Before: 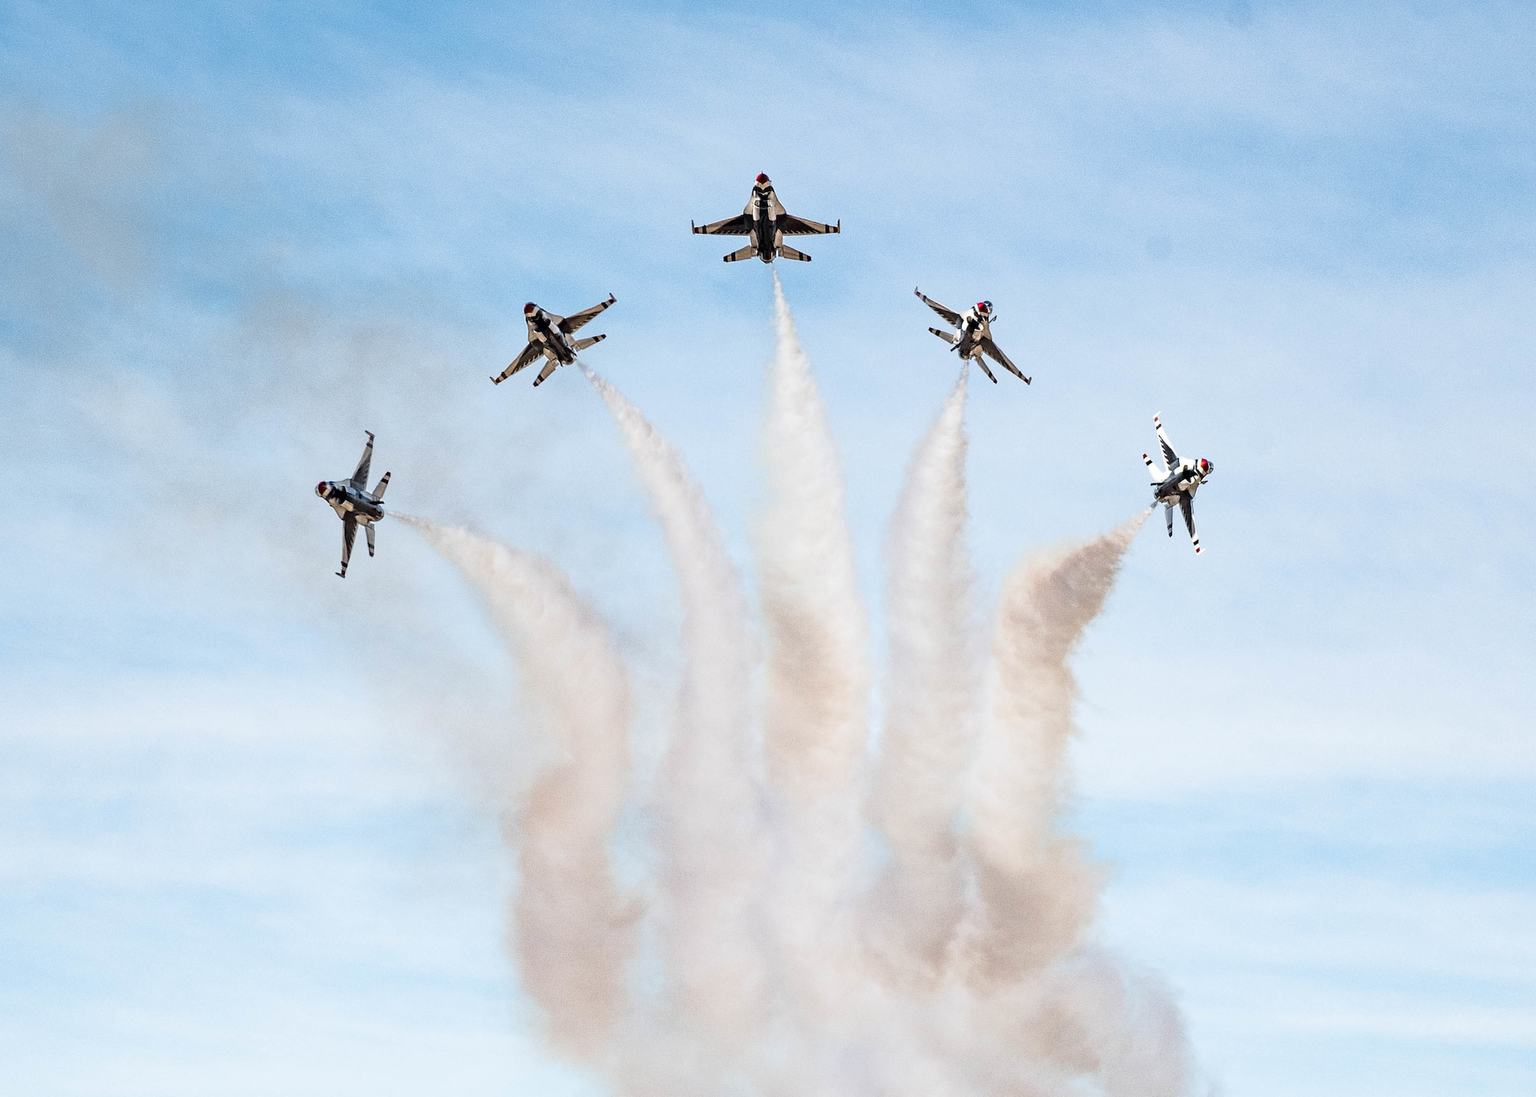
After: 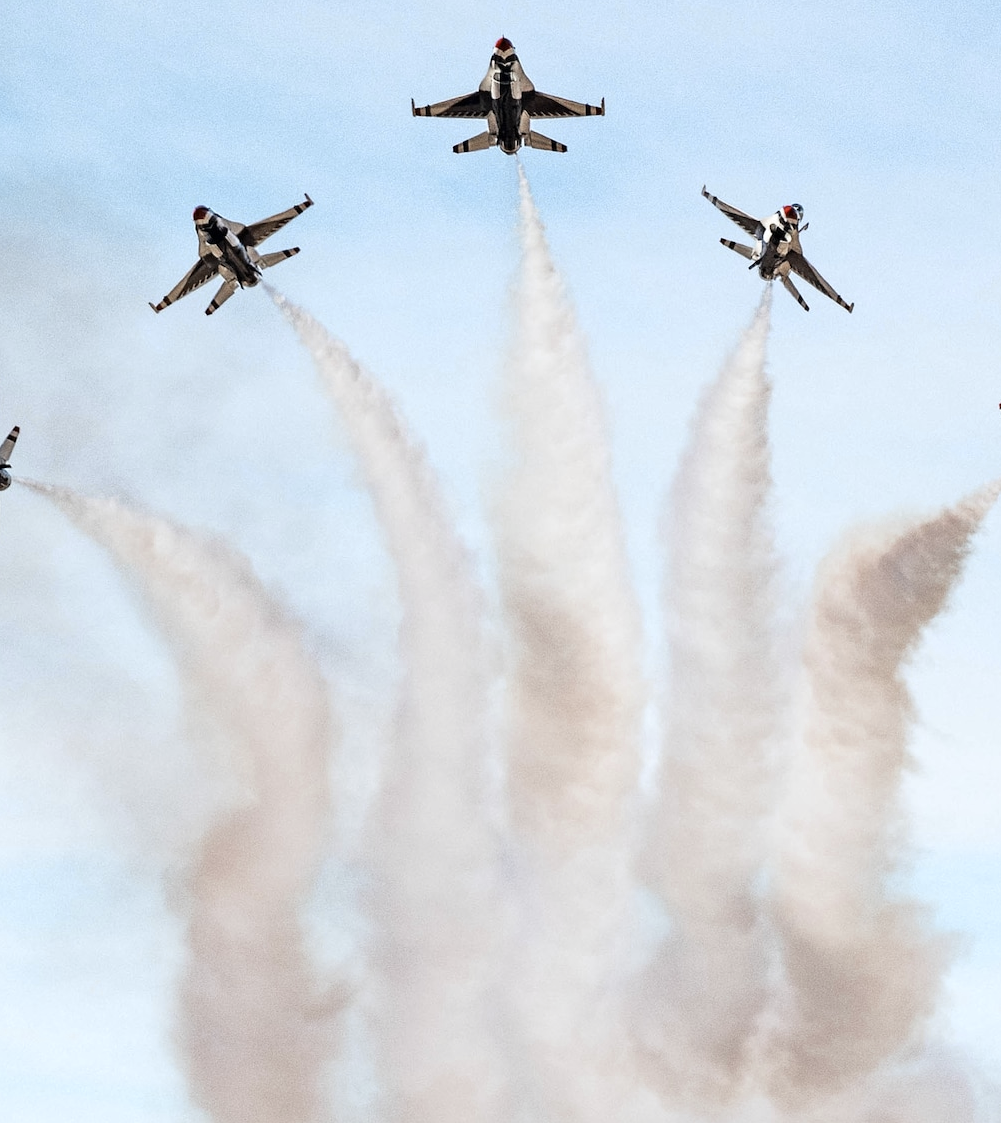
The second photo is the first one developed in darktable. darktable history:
crop and rotate: angle 0.011°, left 24.476%, top 13.202%, right 25.451%, bottom 8.099%
color zones: curves: ch0 [(0, 0.5) (0.125, 0.4) (0.25, 0.5) (0.375, 0.4) (0.5, 0.4) (0.625, 0.6) (0.75, 0.6) (0.875, 0.5)]; ch1 [(0, 0.35) (0.125, 0.45) (0.25, 0.35) (0.375, 0.35) (0.5, 0.35) (0.625, 0.35) (0.75, 0.45) (0.875, 0.35)]; ch2 [(0, 0.6) (0.125, 0.5) (0.25, 0.5) (0.375, 0.6) (0.5, 0.6) (0.625, 0.5) (0.75, 0.5) (0.875, 0.5)]
